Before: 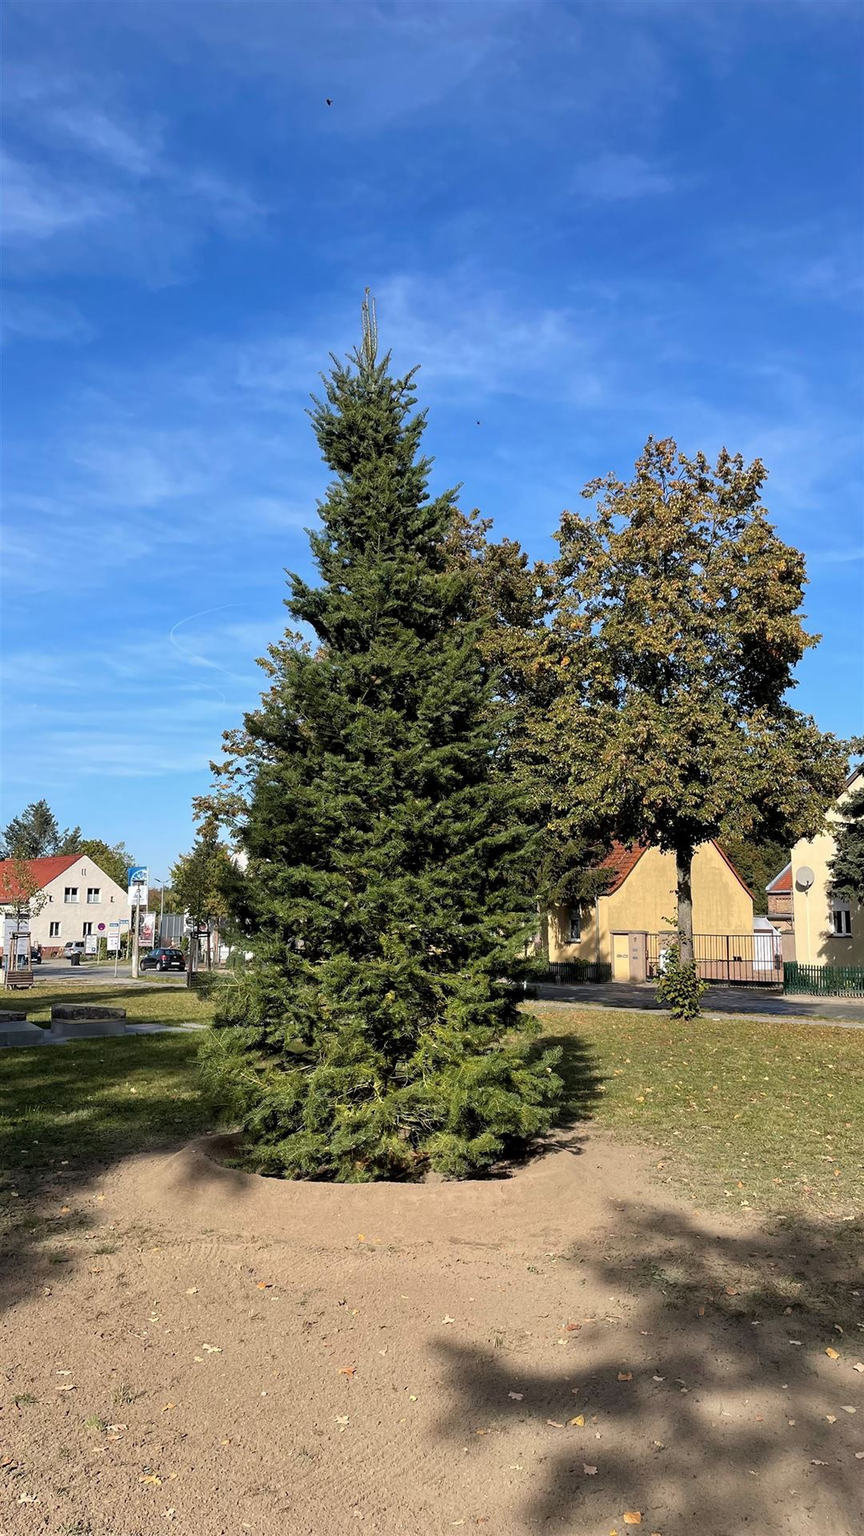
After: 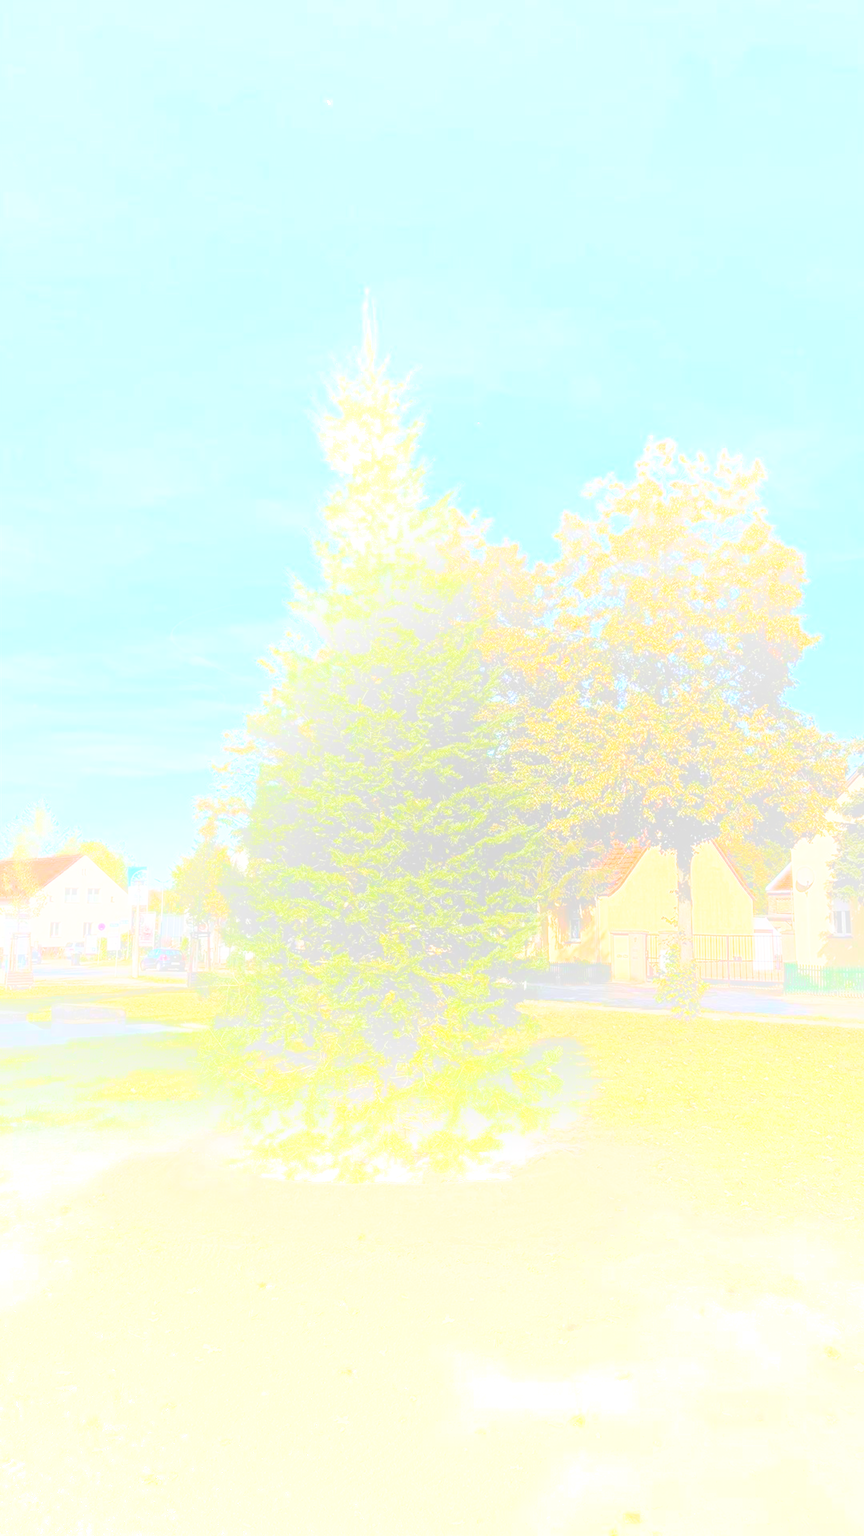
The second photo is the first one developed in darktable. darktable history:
bloom: size 70%, threshold 25%, strength 70%
base curve: curves: ch0 [(0, 0) (0.028, 0.03) (0.121, 0.232) (0.46, 0.748) (0.859, 0.968) (1, 1)], preserve colors none
